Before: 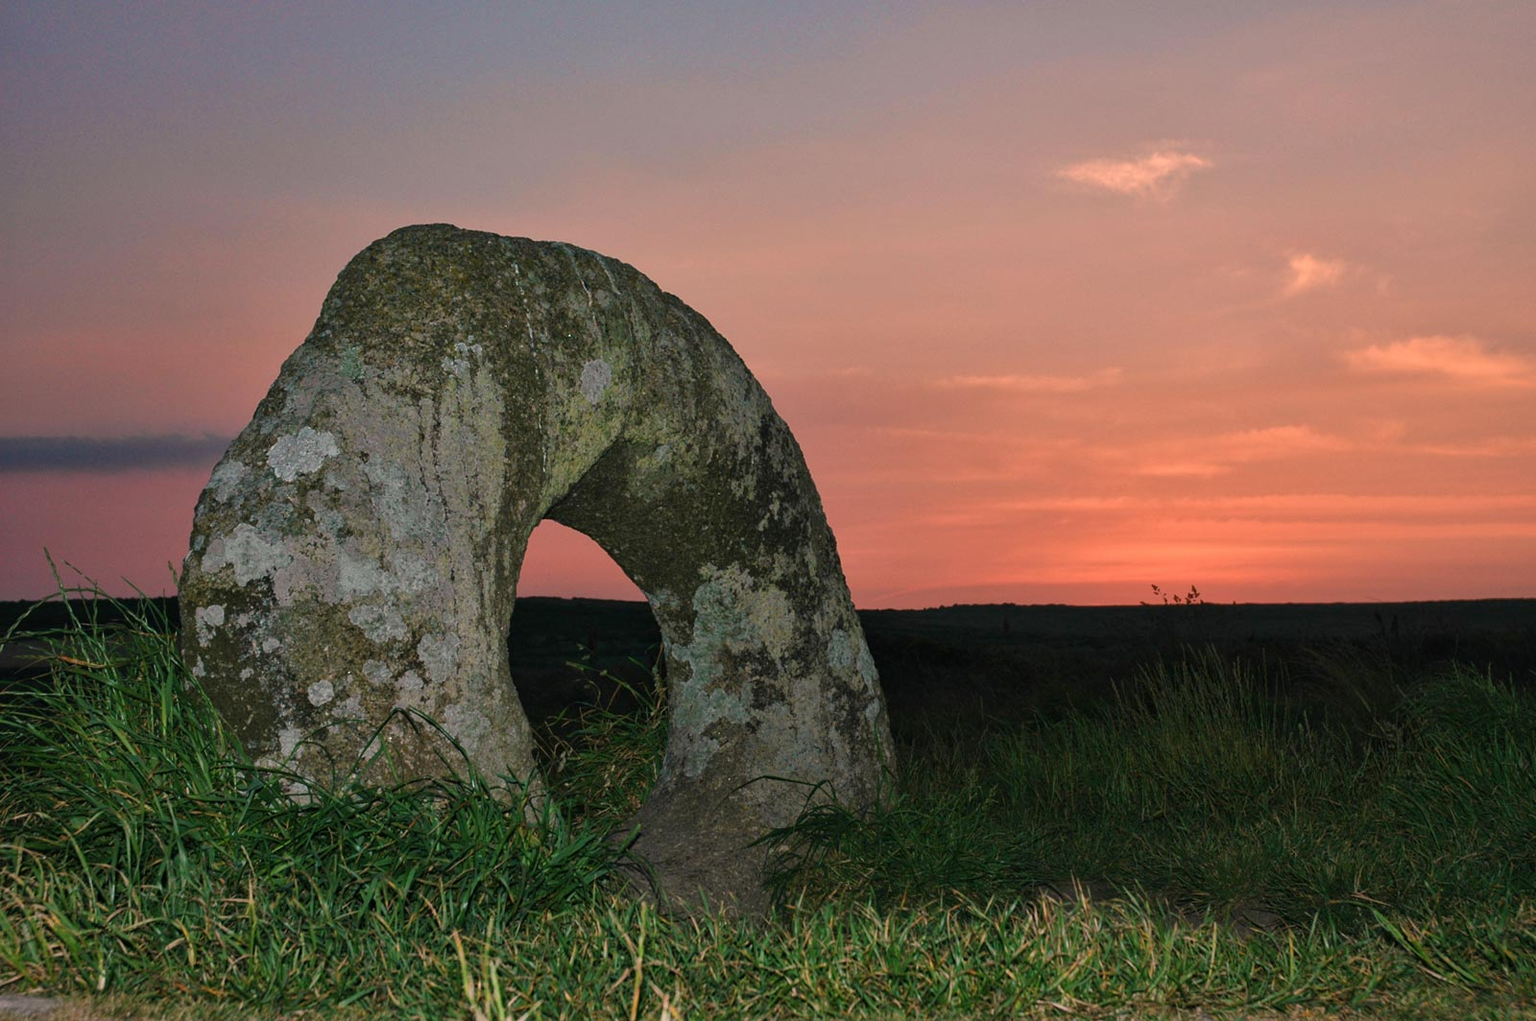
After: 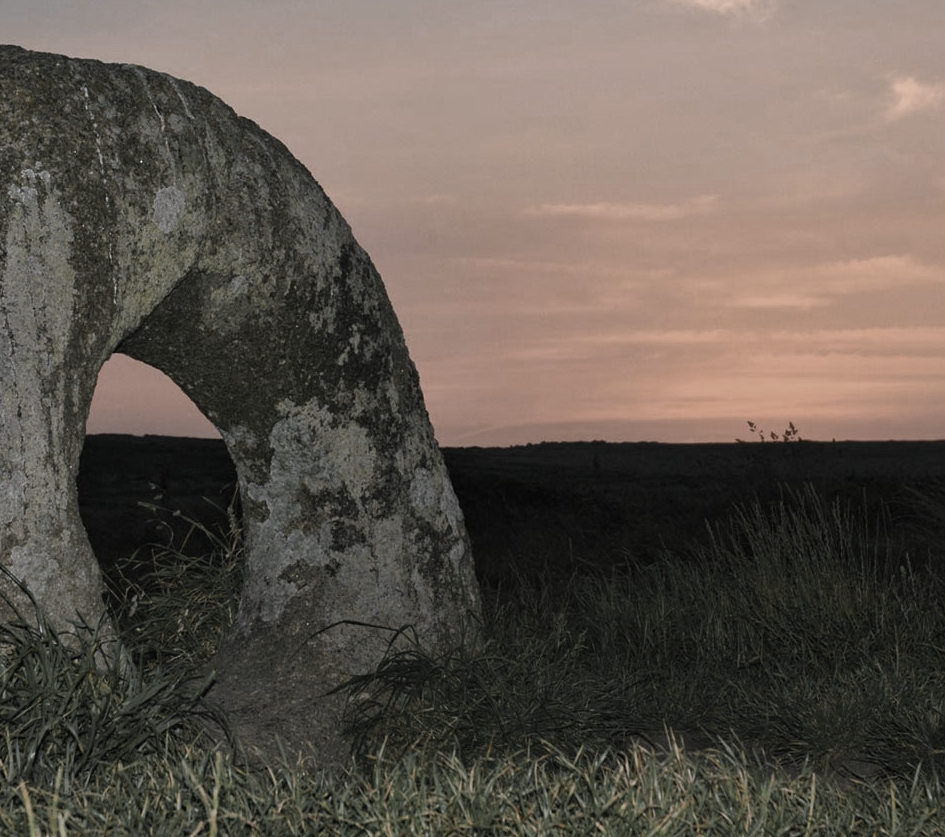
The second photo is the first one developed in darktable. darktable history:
crop and rotate: left 28.256%, top 17.734%, right 12.656%, bottom 3.573%
color contrast: green-magenta contrast 0.8, blue-yellow contrast 1.1, unbound 0
color zones: curves: ch0 [(0, 0.613) (0.01, 0.613) (0.245, 0.448) (0.498, 0.529) (0.642, 0.665) (0.879, 0.777) (0.99, 0.613)]; ch1 [(0, 0.035) (0.121, 0.189) (0.259, 0.197) (0.415, 0.061) (0.589, 0.022) (0.732, 0.022) (0.857, 0.026) (0.991, 0.053)]
